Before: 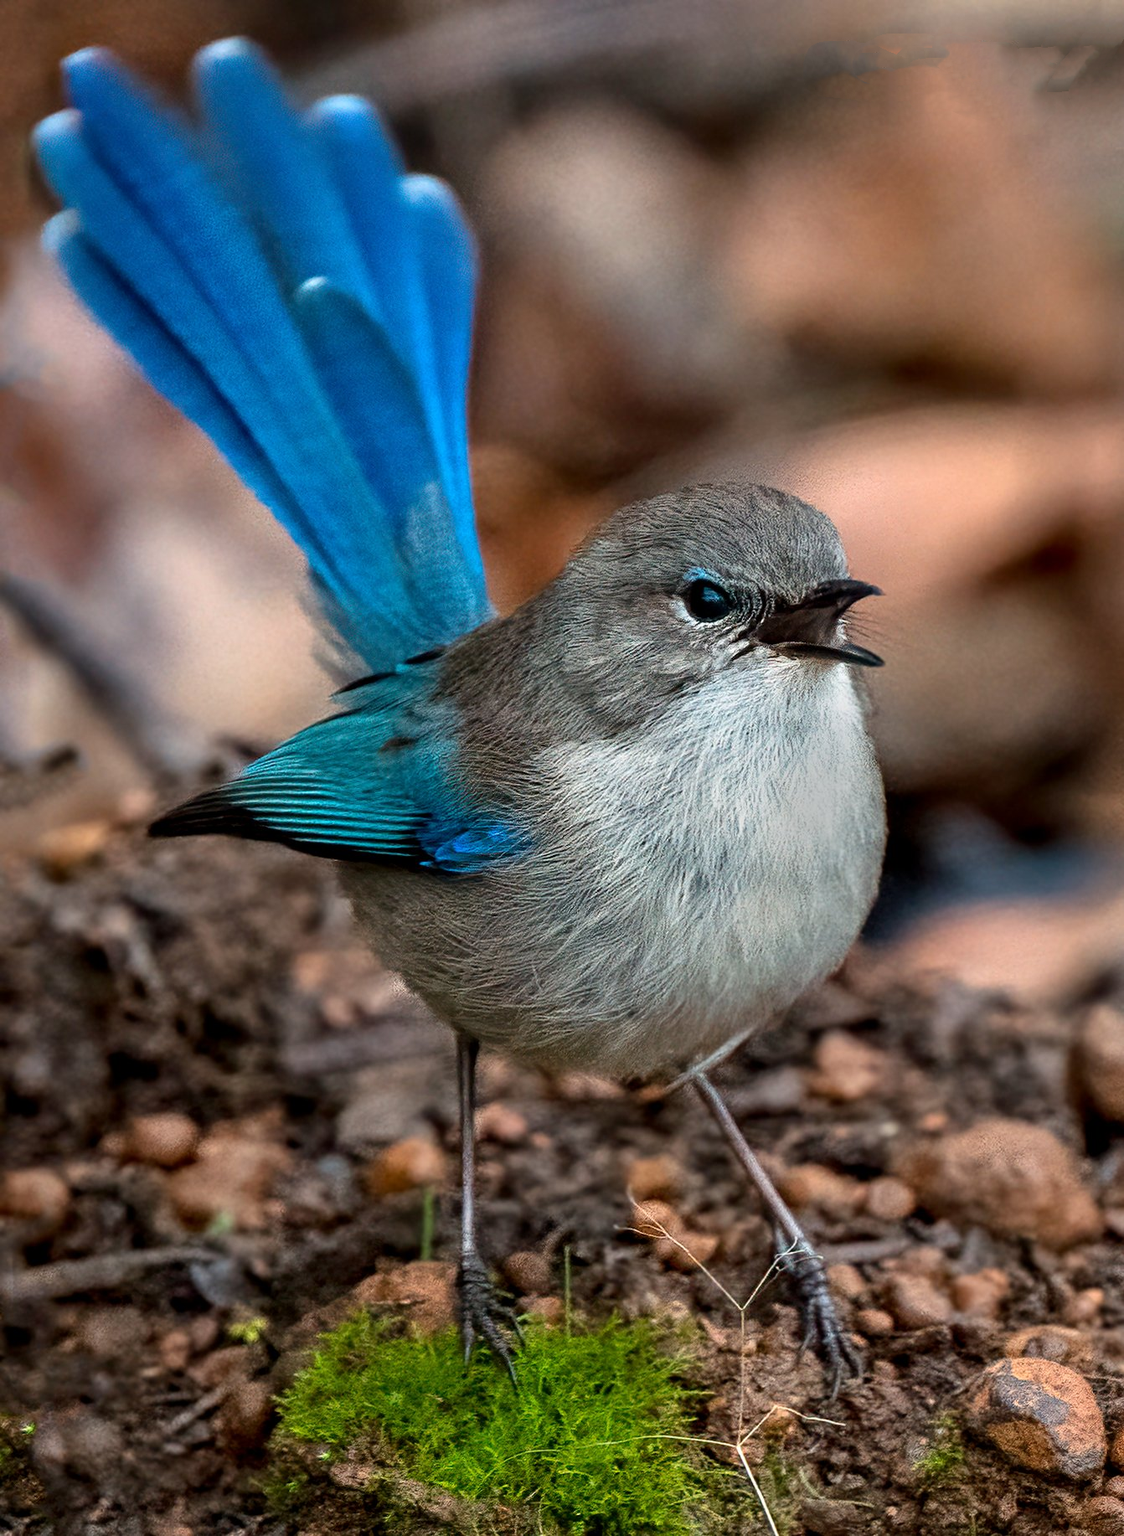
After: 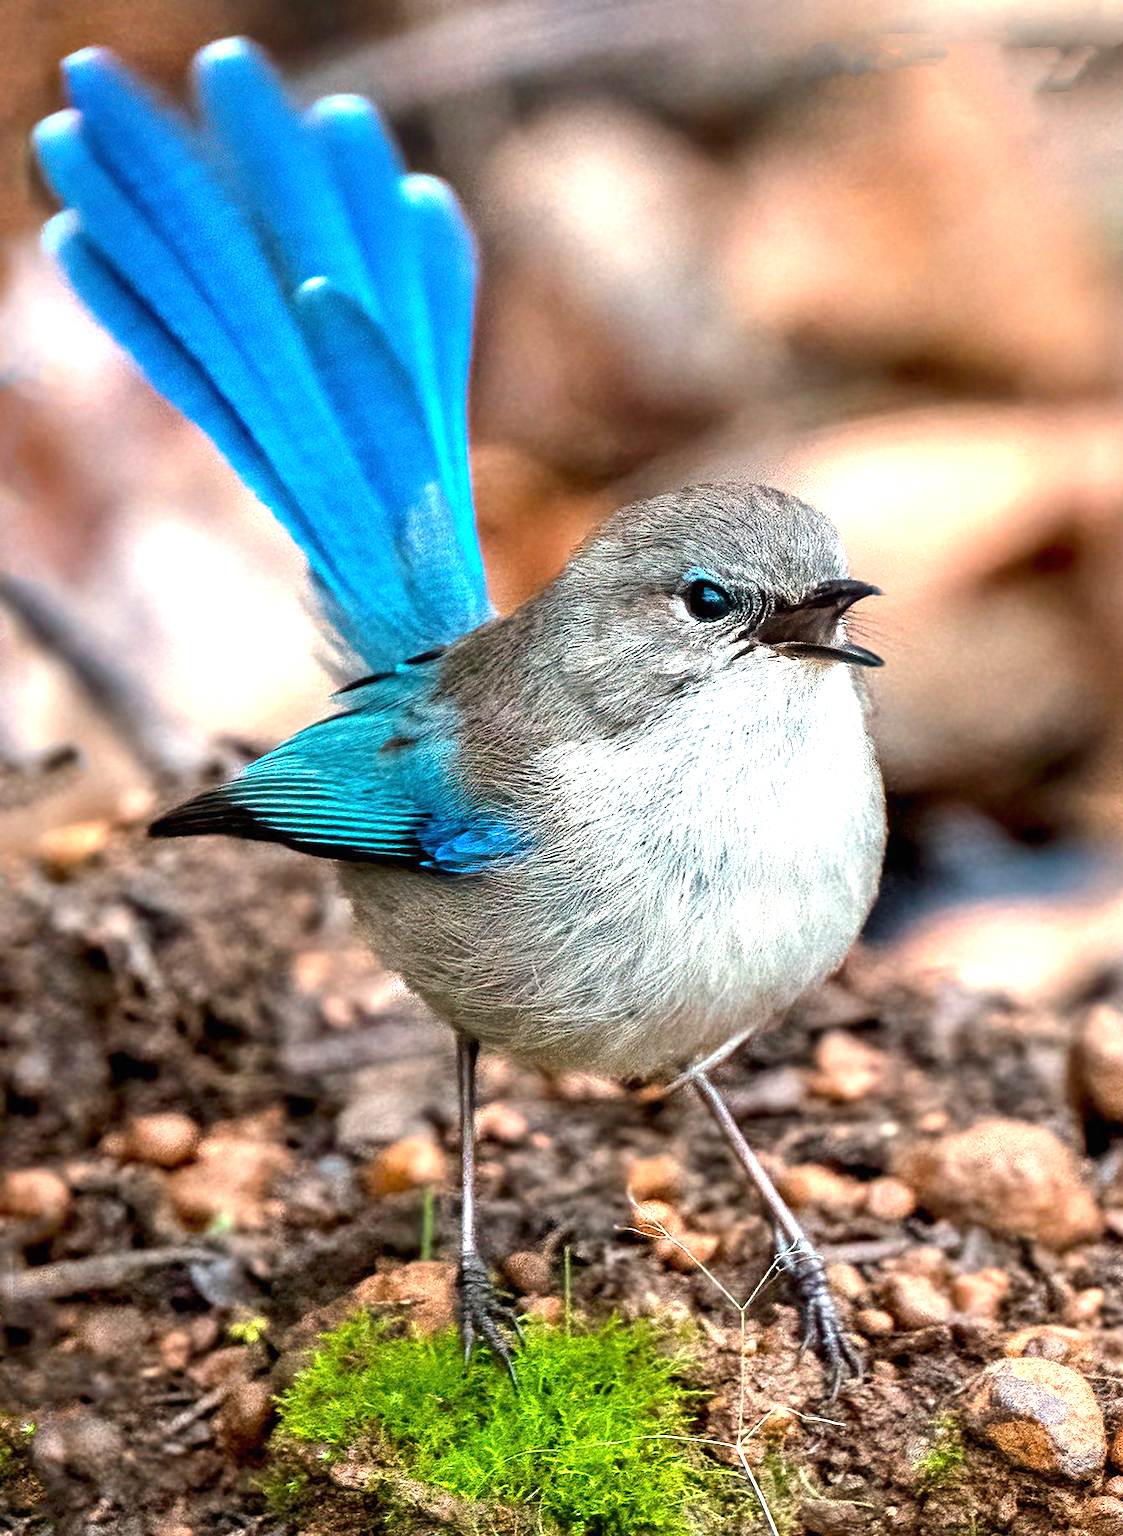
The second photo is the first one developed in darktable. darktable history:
exposure: black level correction 0, exposure 1.443 EV, compensate highlight preservation false
